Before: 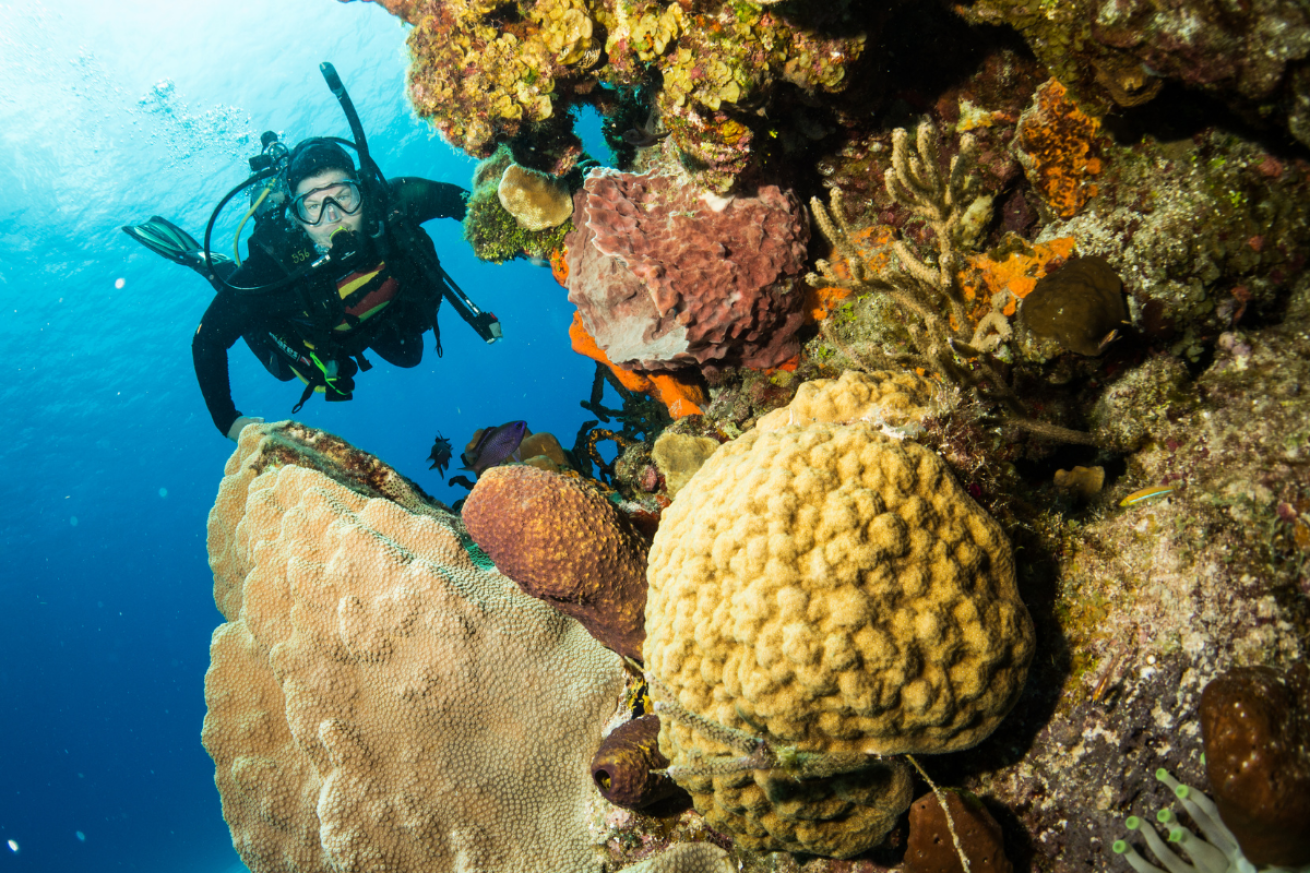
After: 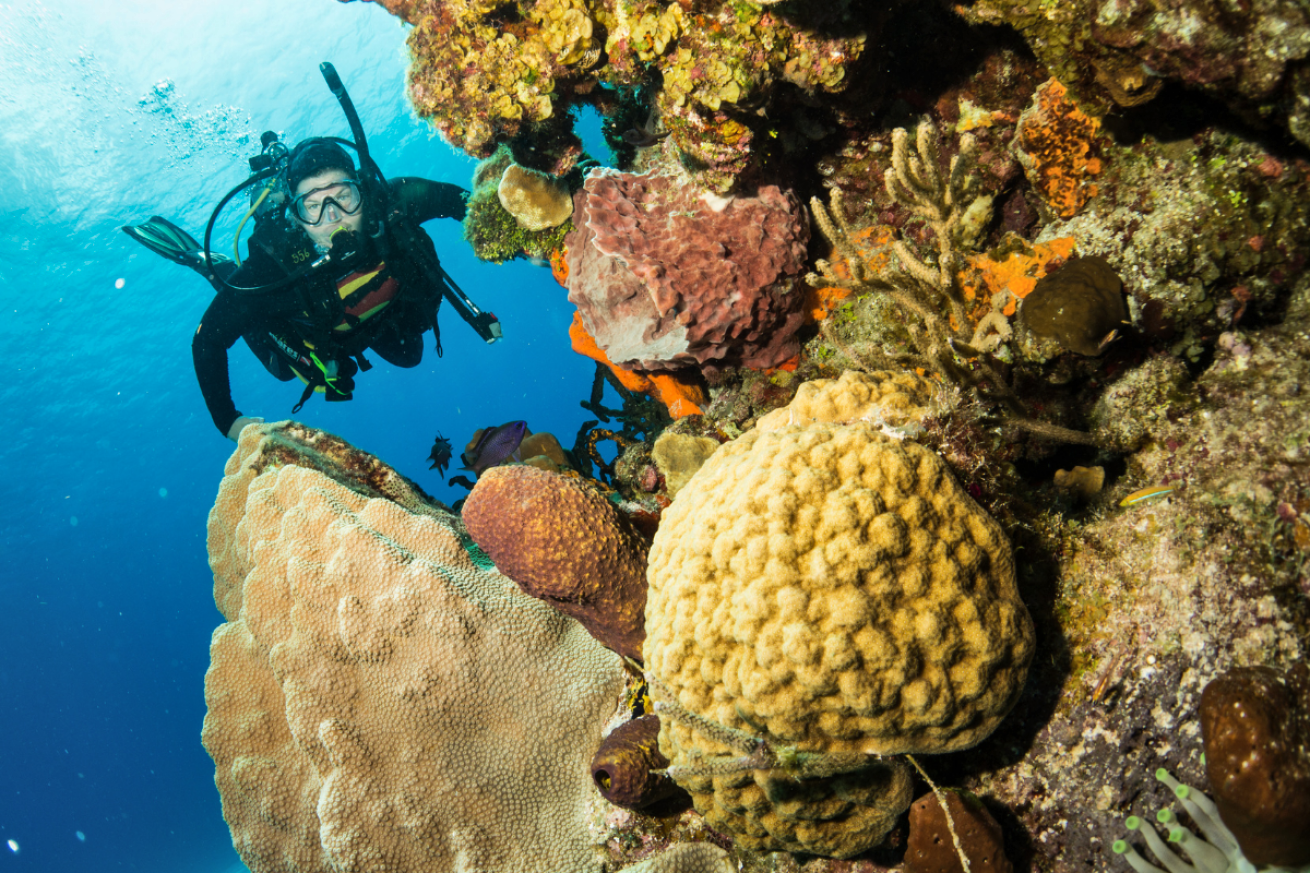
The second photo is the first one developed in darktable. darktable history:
shadows and highlights: shadows 52.97, soften with gaussian
